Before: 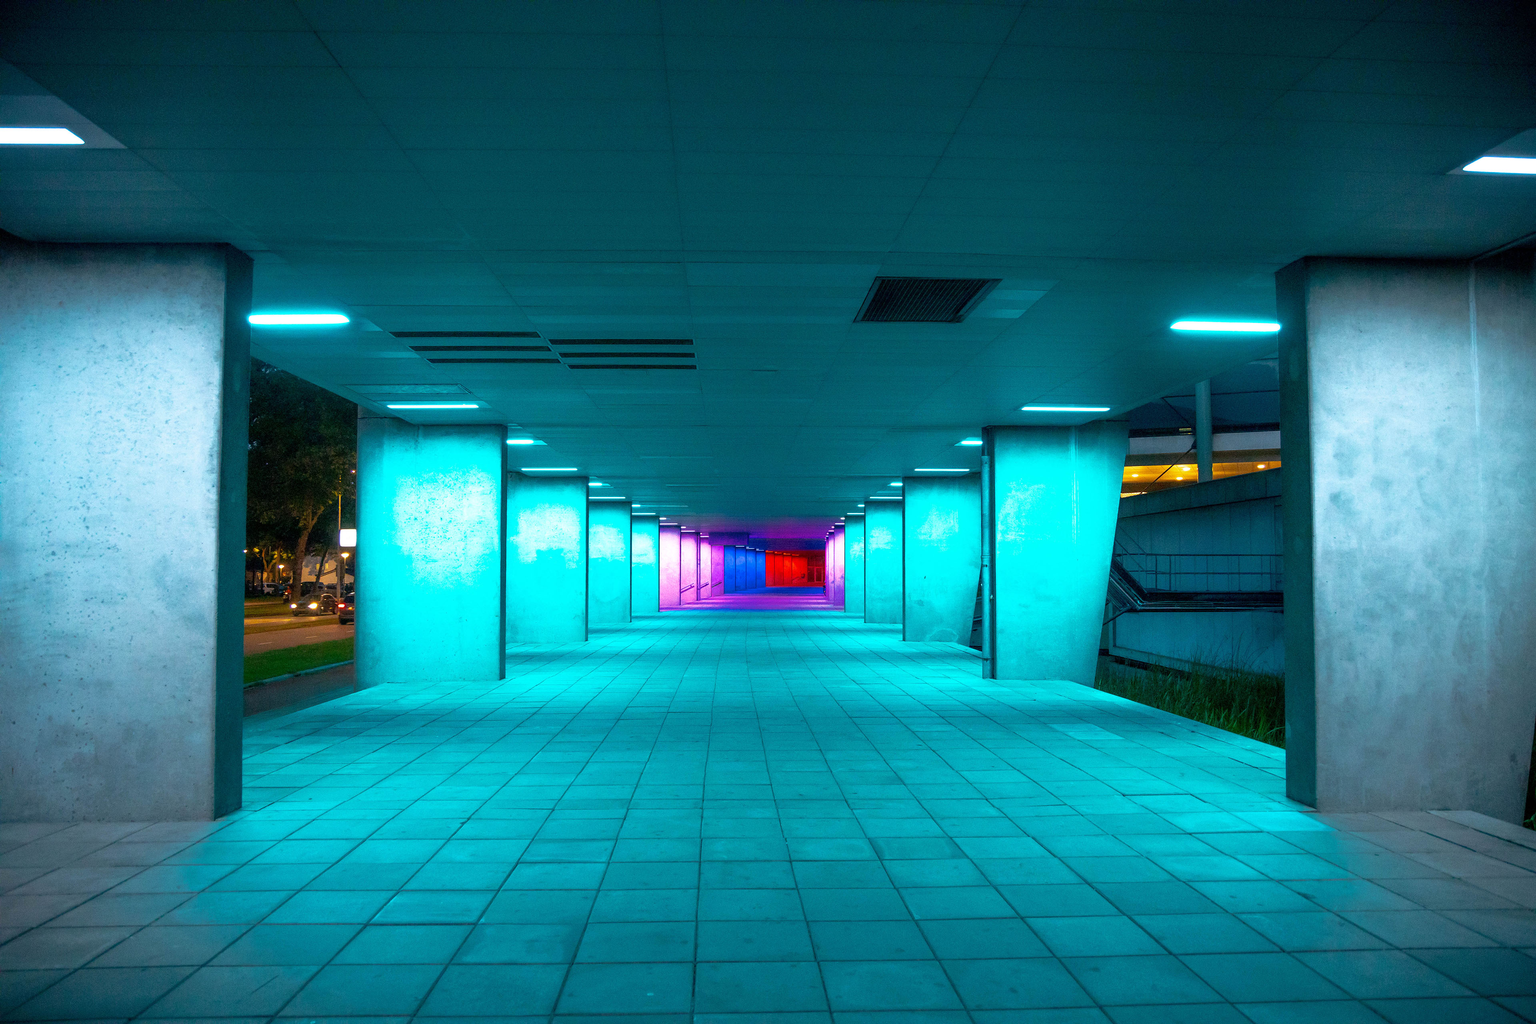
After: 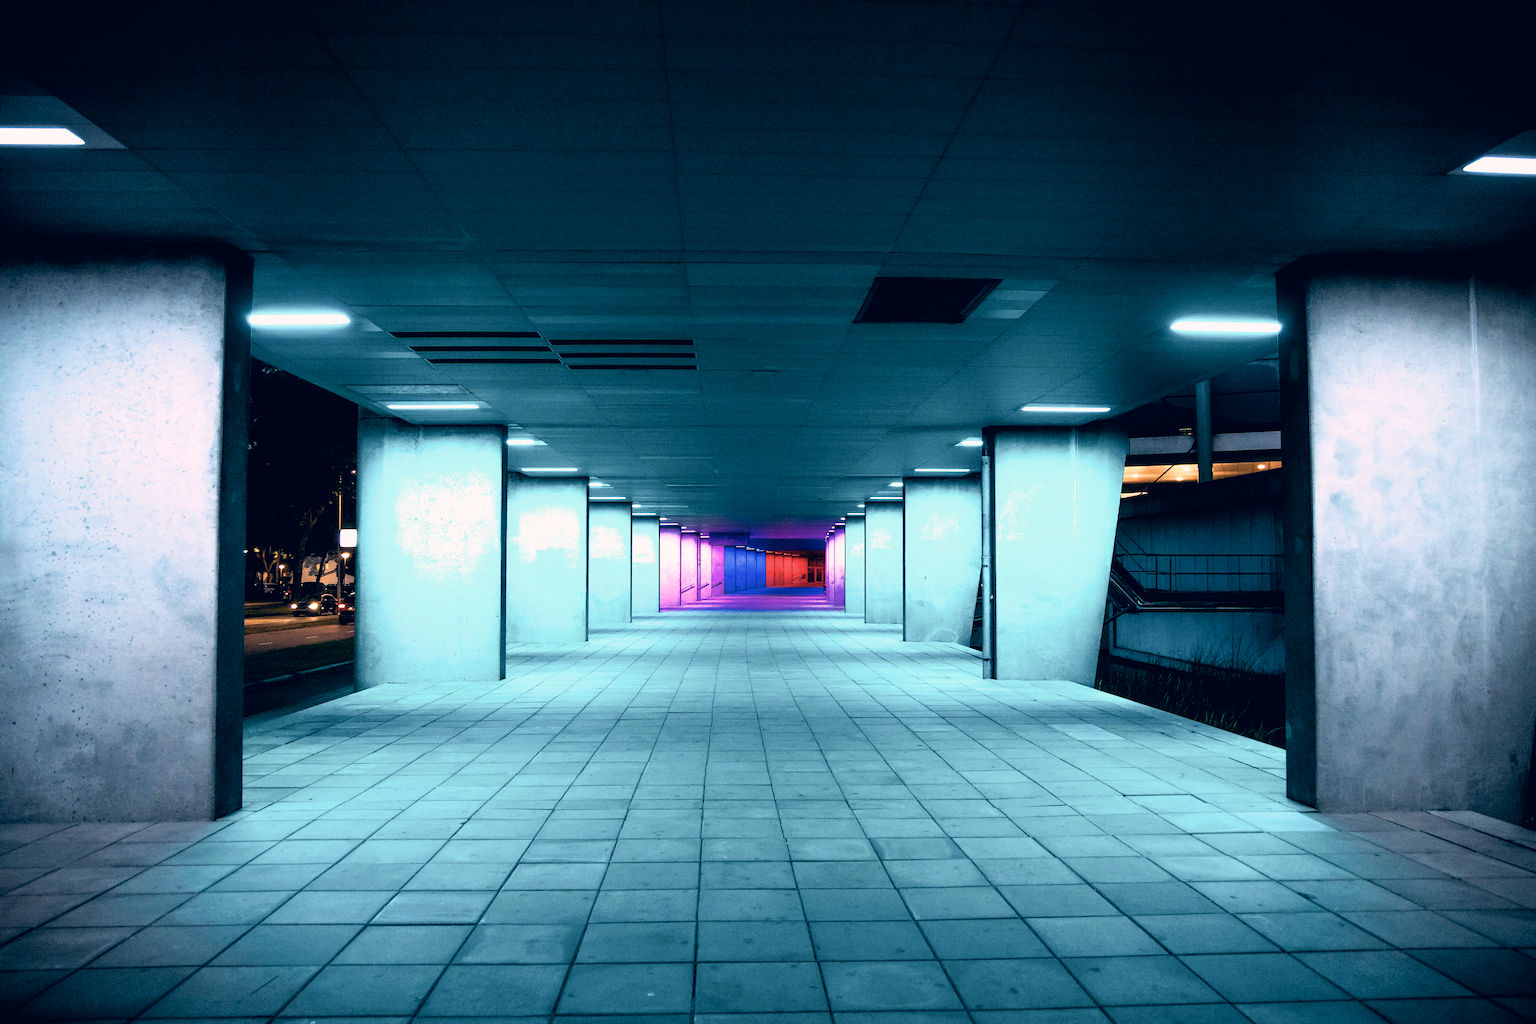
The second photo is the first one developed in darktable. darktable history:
color correction: highlights a* 14.3, highlights b* 5.66, shadows a* -5.95, shadows b* -15.87, saturation 0.835
filmic rgb: black relative exposure -3.78 EV, white relative exposure 2.38 EV, dynamic range scaling -49.96%, hardness 3.44, latitude 29.94%, contrast 1.795
